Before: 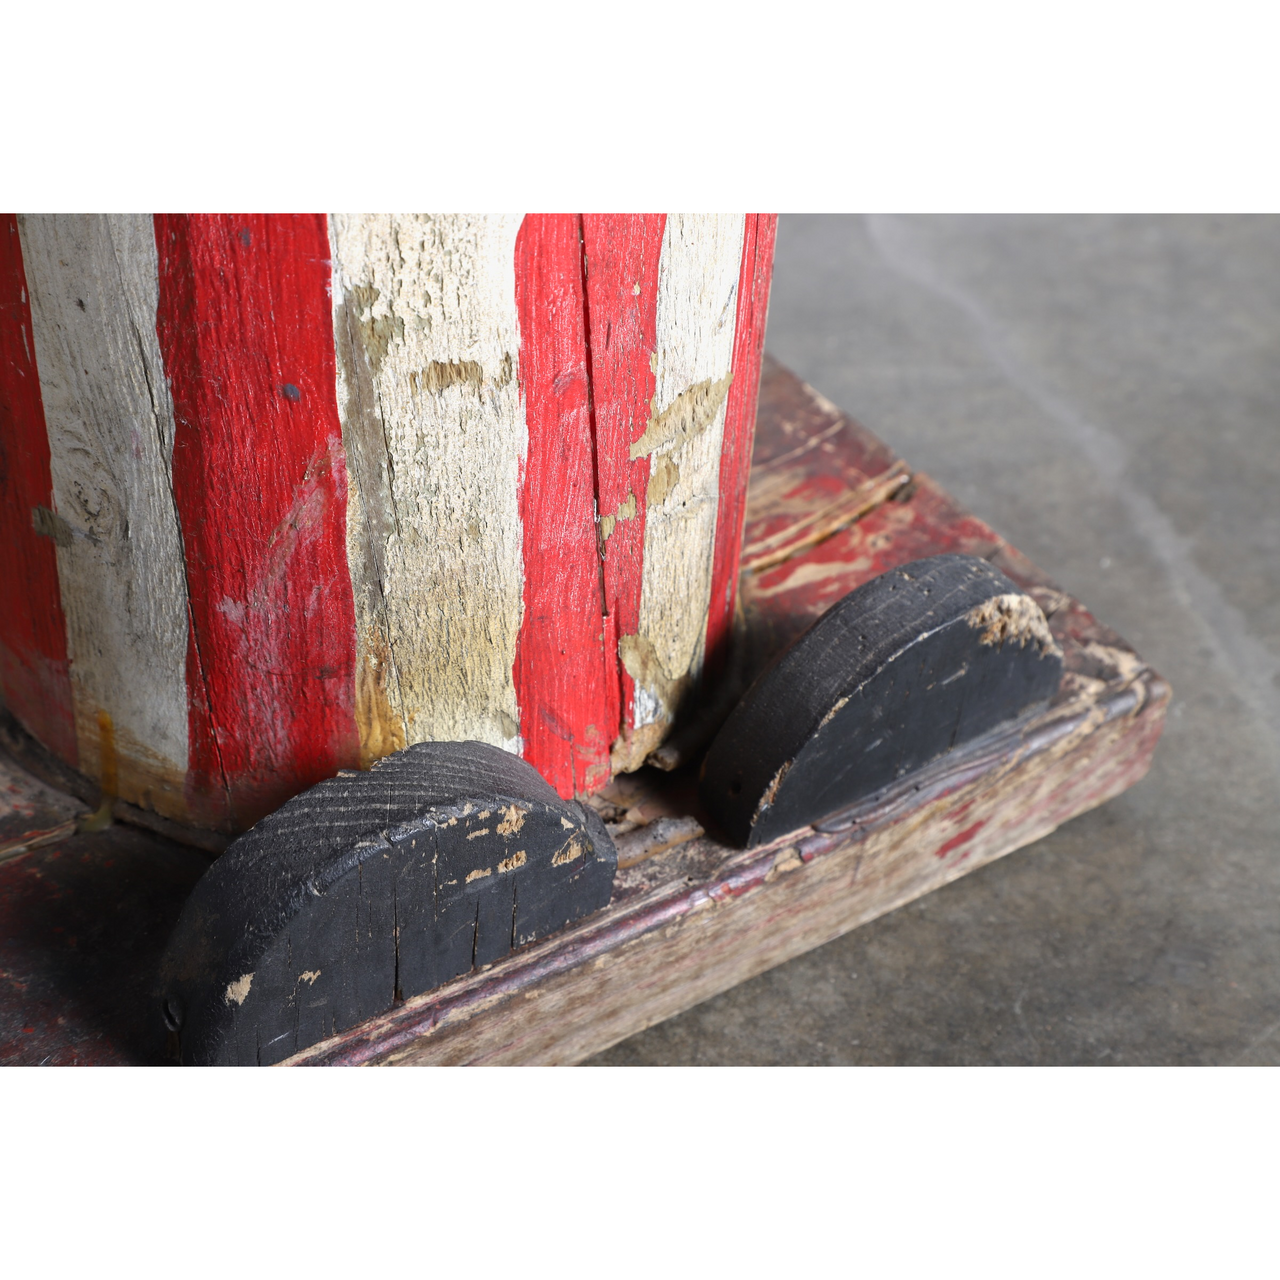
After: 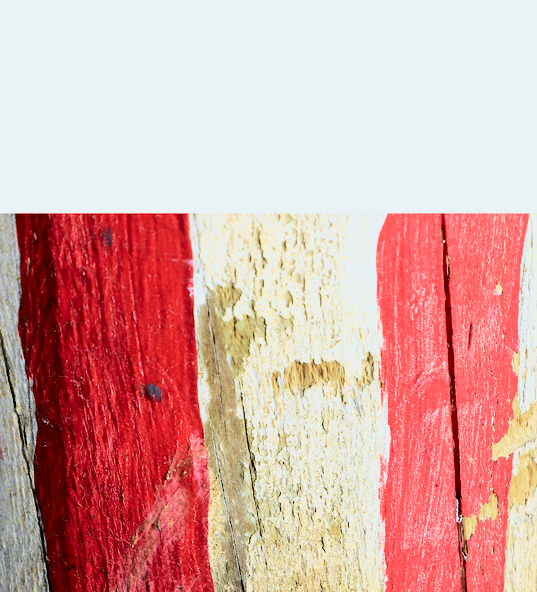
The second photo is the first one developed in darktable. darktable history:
rgb curve: mode RGB, independent channels
contrast brightness saturation: contrast 0.1, brightness 0.03, saturation 0.09
crop and rotate: left 10.817%, top 0.062%, right 47.194%, bottom 53.626%
filmic rgb: black relative exposure -5 EV, white relative exposure 3.5 EV, hardness 3.19, contrast 1.2, highlights saturation mix -50%
tone curve: curves: ch0 [(0, 0) (0.035, 0.017) (0.131, 0.108) (0.279, 0.279) (0.476, 0.554) (0.617, 0.693) (0.704, 0.77) (0.801, 0.854) (0.895, 0.927) (1, 0.976)]; ch1 [(0, 0) (0.318, 0.278) (0.444, 0.427) (0.493, 0.488) (0.504, 0.497) (0.537, 0.538) (0.594, 0.616) (0.746, 0.764) (1, 1)]; ch2 [(0, 0) (0.316, 0.292) (0.381, 0.37) (0.423, 0.448) (0.476, 0.482) (0.502, 0.495) (0.529, 0.547) (0.583, 0.608) (0.639, 0.657) (0.7, 0.7) (0.861, 0.808) (1, 0.951)], color space Lab, independent channels, preserve colors none
haze removal: compatibility mode true, adaptive false
velvia: strength 45%
